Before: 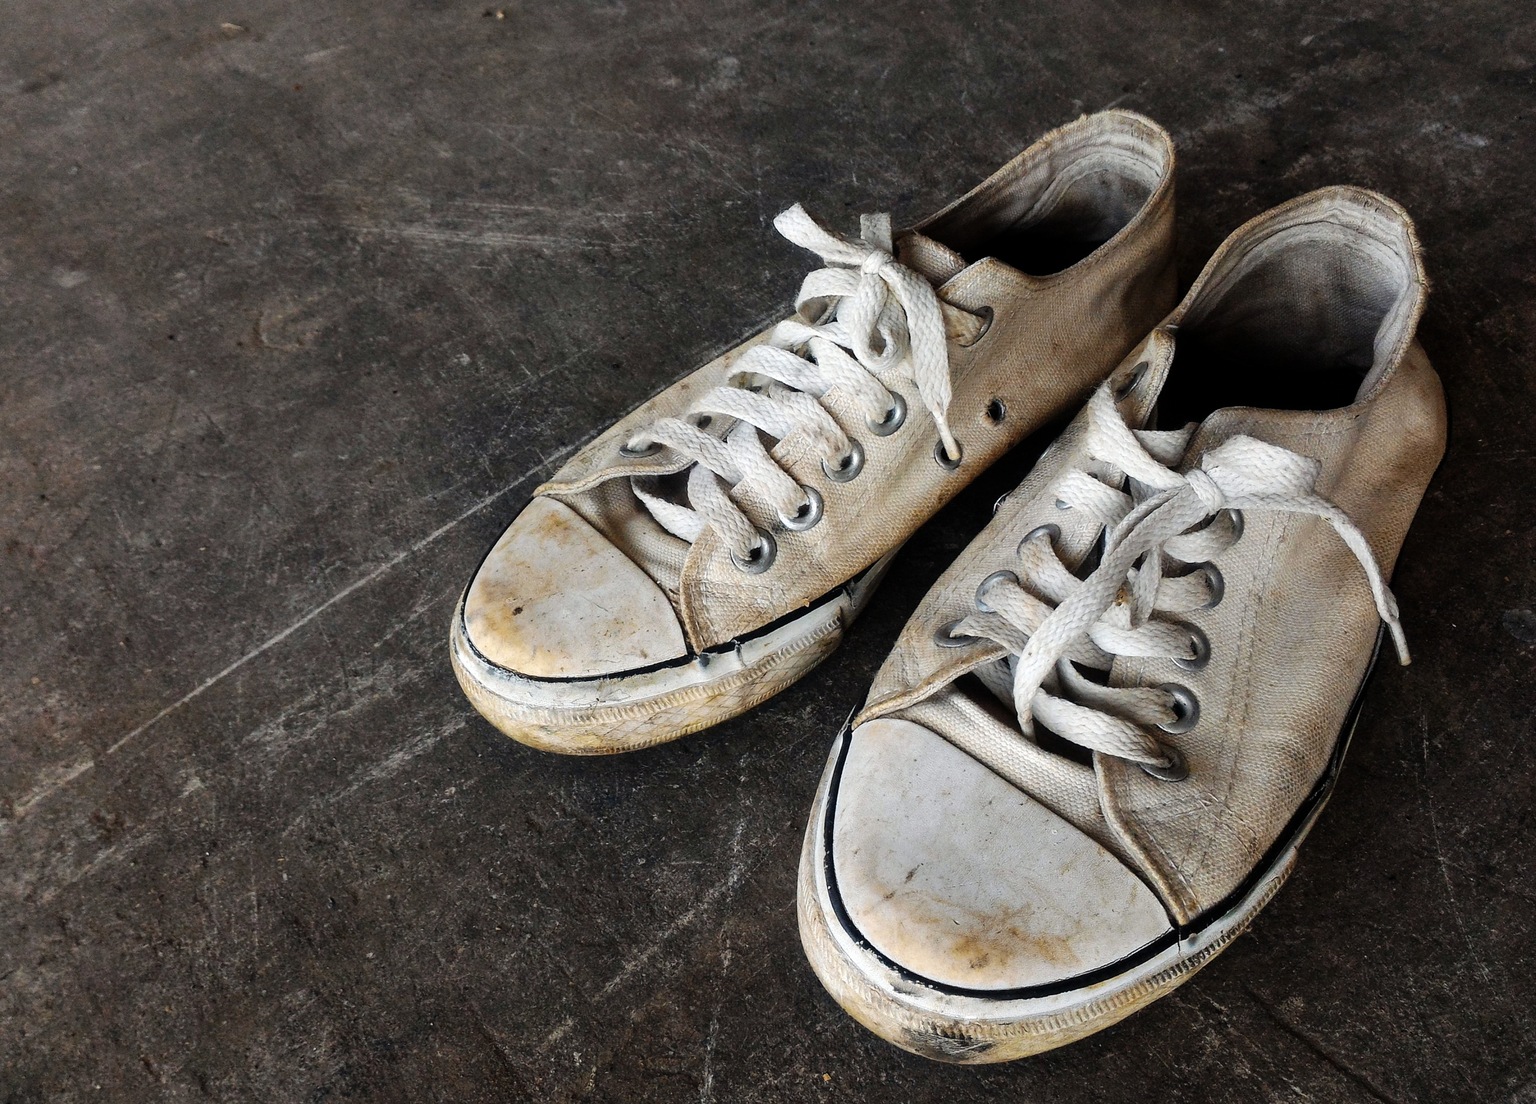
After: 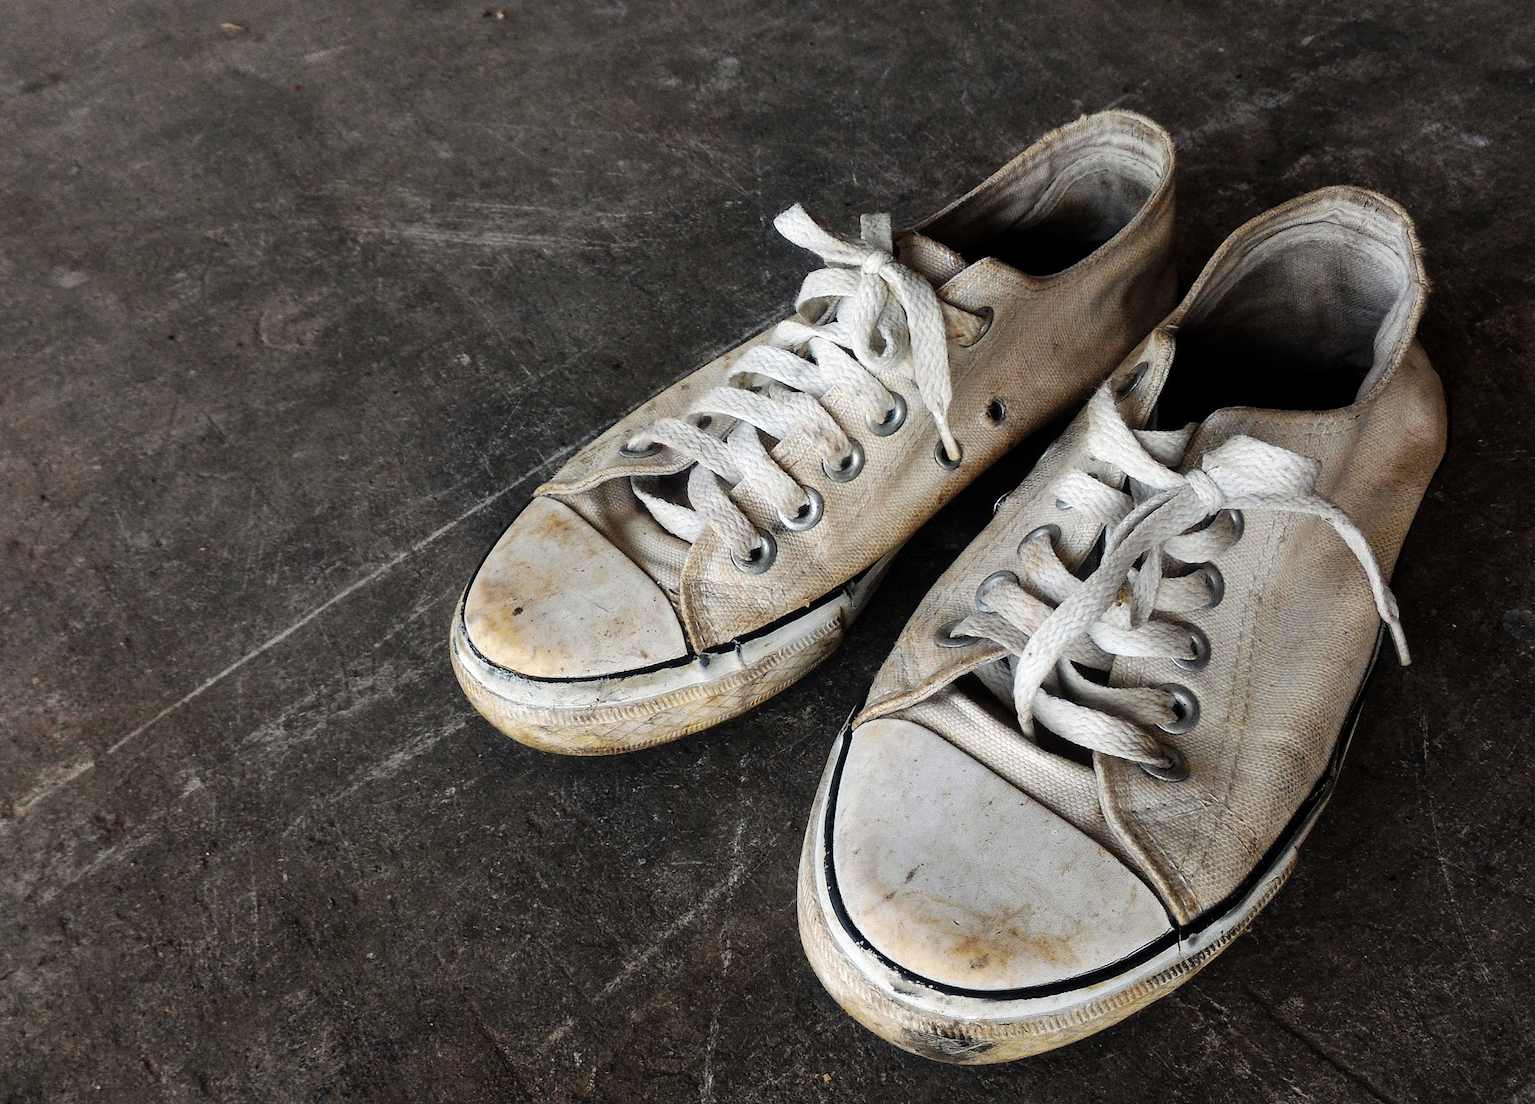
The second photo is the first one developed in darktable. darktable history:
contrast brightness saturation: saturation -0.085
